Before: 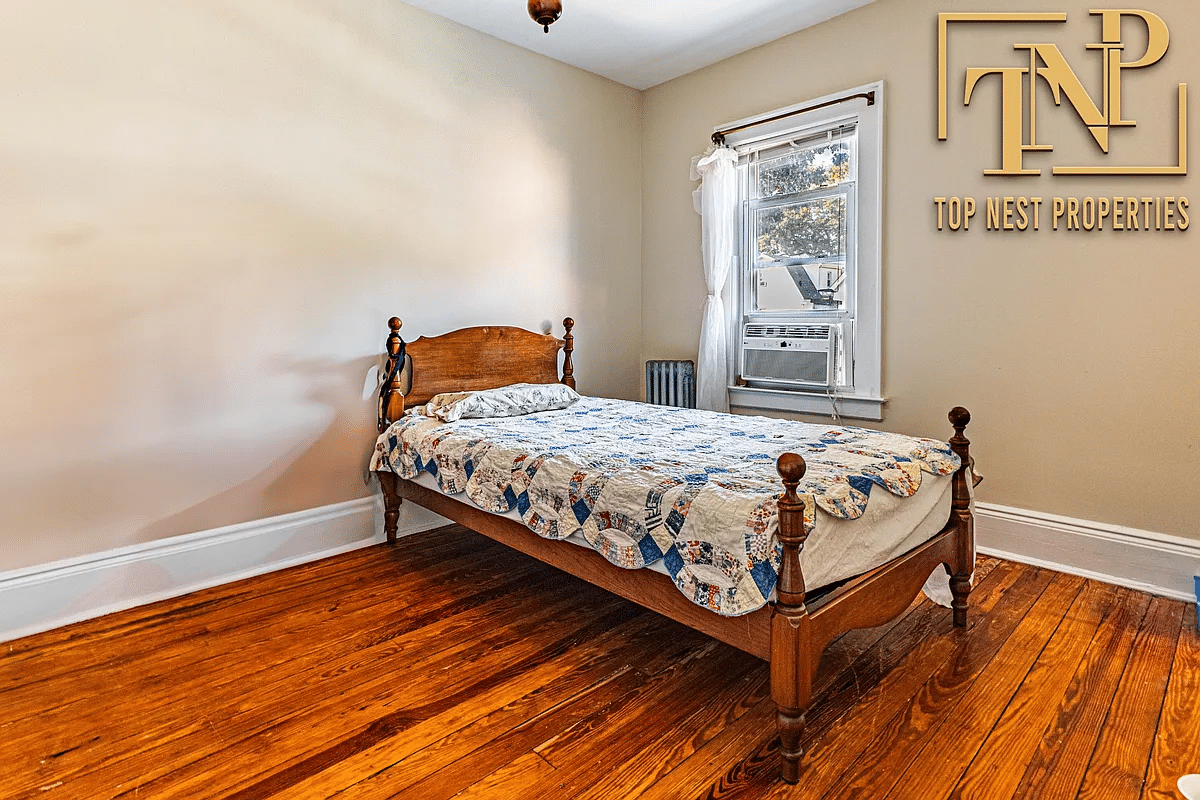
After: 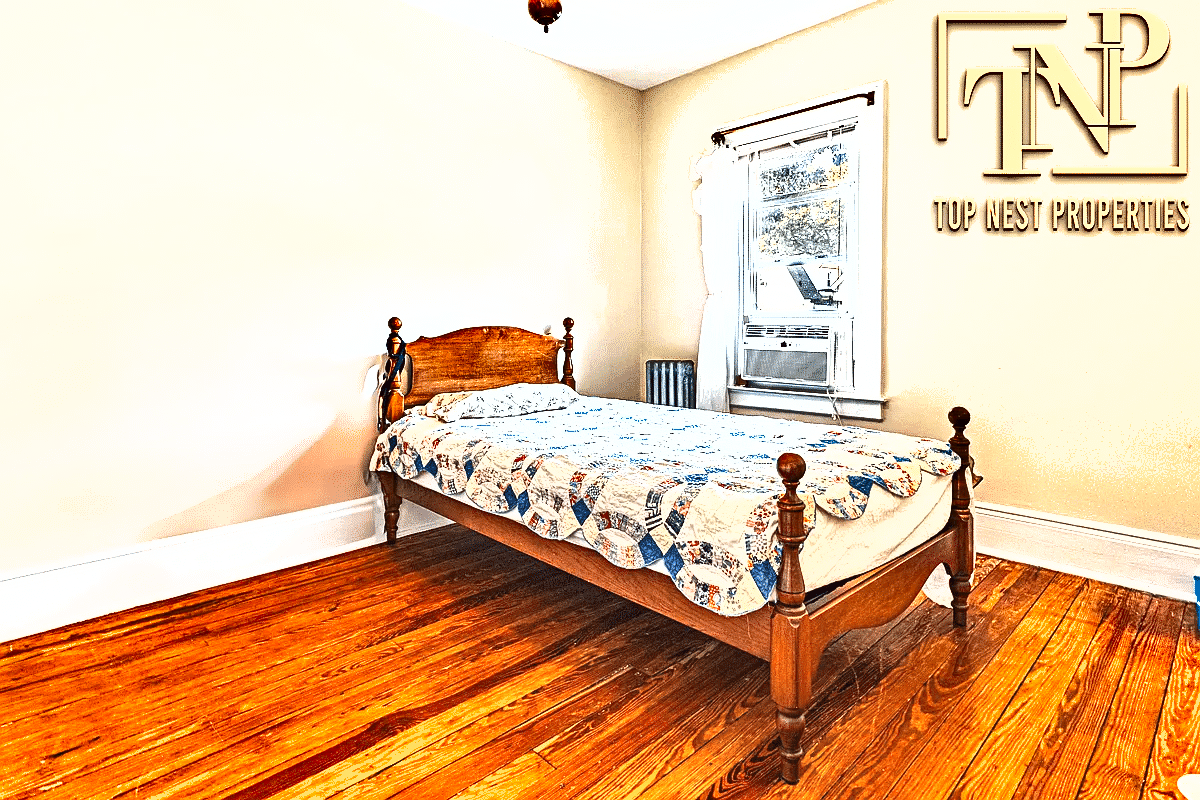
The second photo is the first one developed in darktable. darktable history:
color balance: on, module defaults
shadows and highlights: low approximation 0.01, soften with gaussian
exposure: black level correction 0, exposure 1.5 EV, compensate highlight preservation false
